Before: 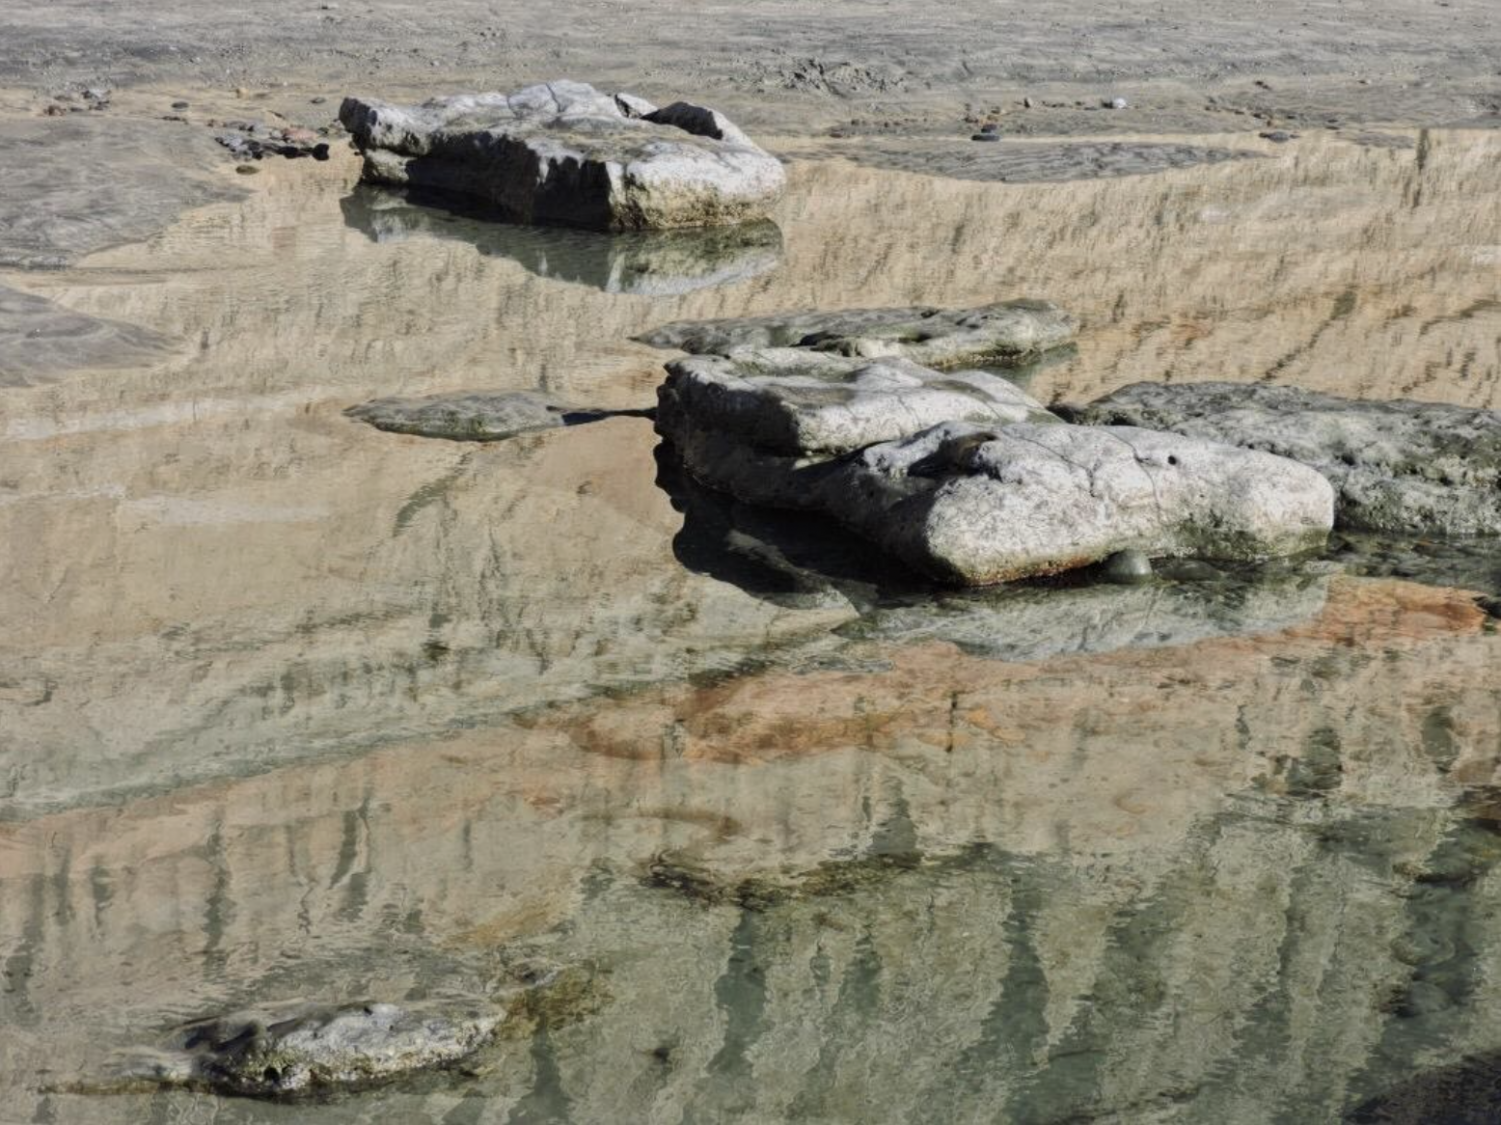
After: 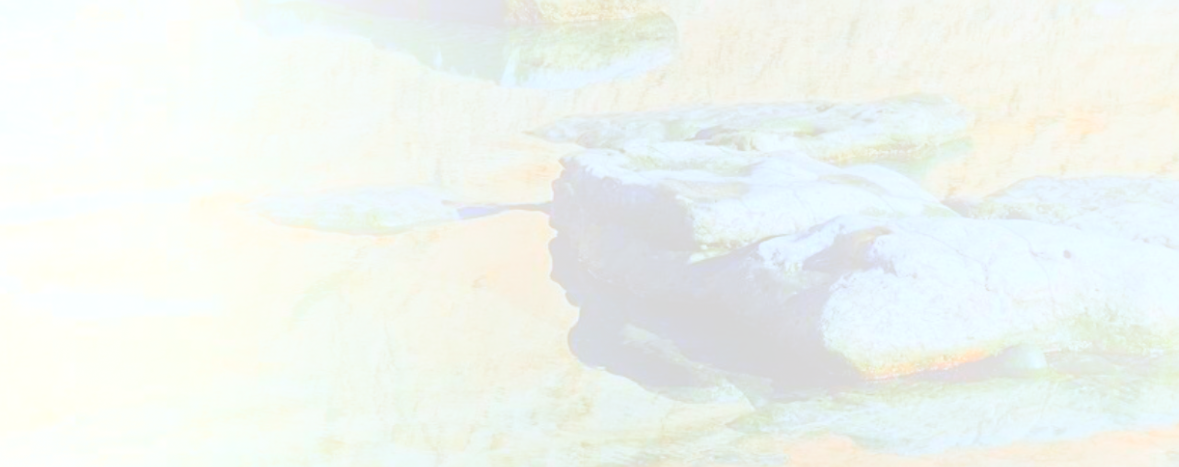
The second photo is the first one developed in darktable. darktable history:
white balance: red 0.924, blue 1.095
bloom: size 70%, threshold 25%, strength 70%
crop: left 7.036%, top 18.398%, right 14.379%, bottom 40.043%
sharpen: on, module defaults
